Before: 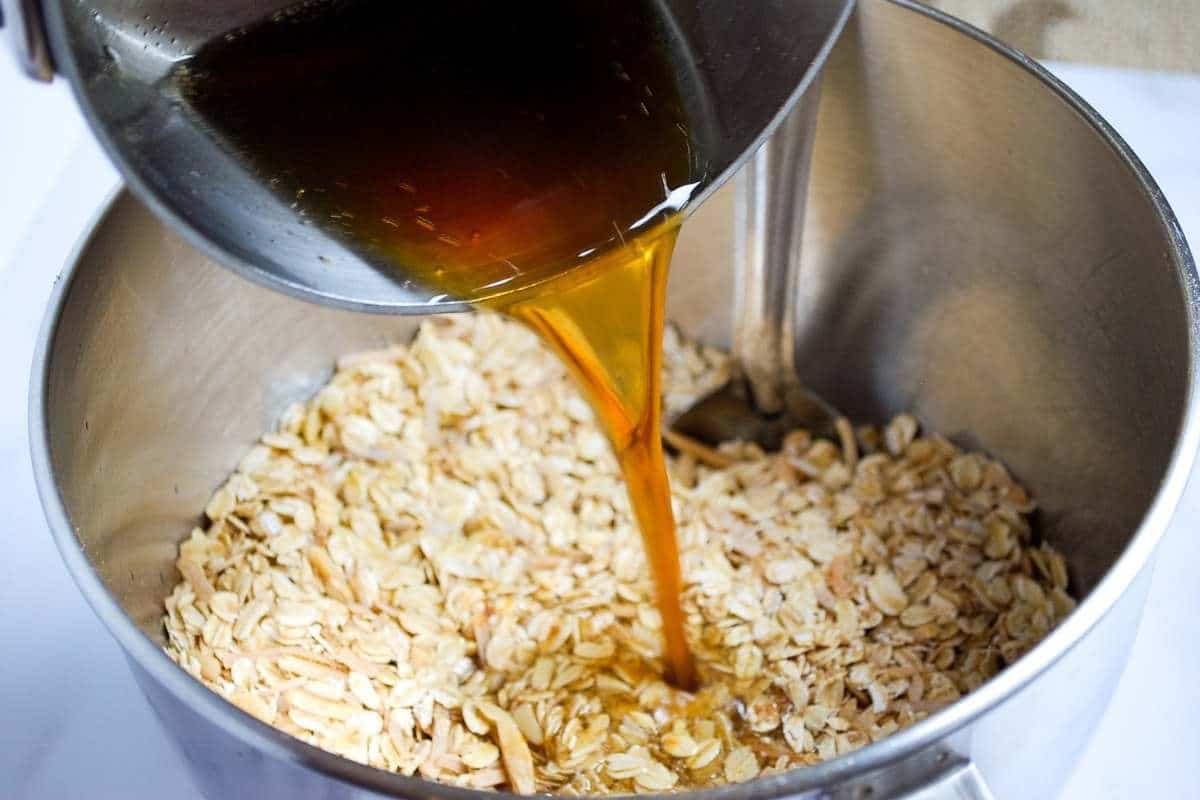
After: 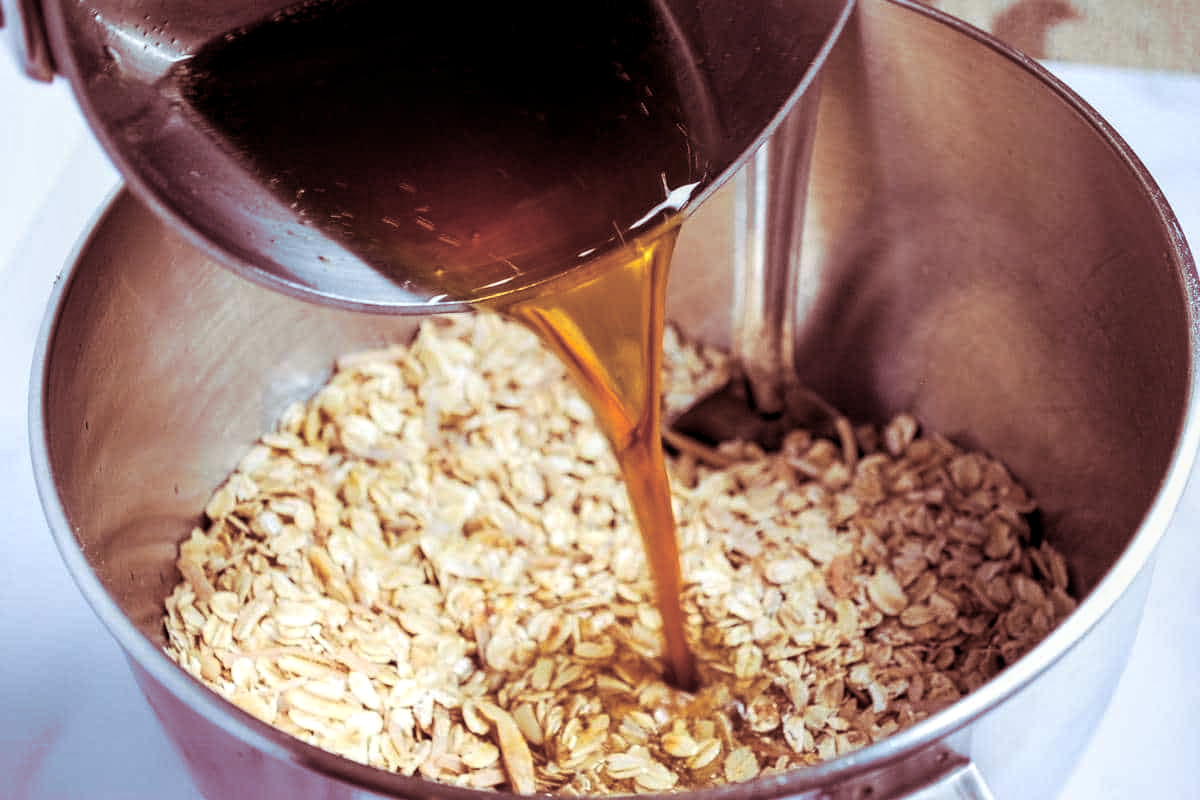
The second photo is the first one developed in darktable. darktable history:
split-toning: highlights › hue 187.2°, highlights › saturation 0.83, balance -68.05, compress 56.43%
local contrast: detail 130%
